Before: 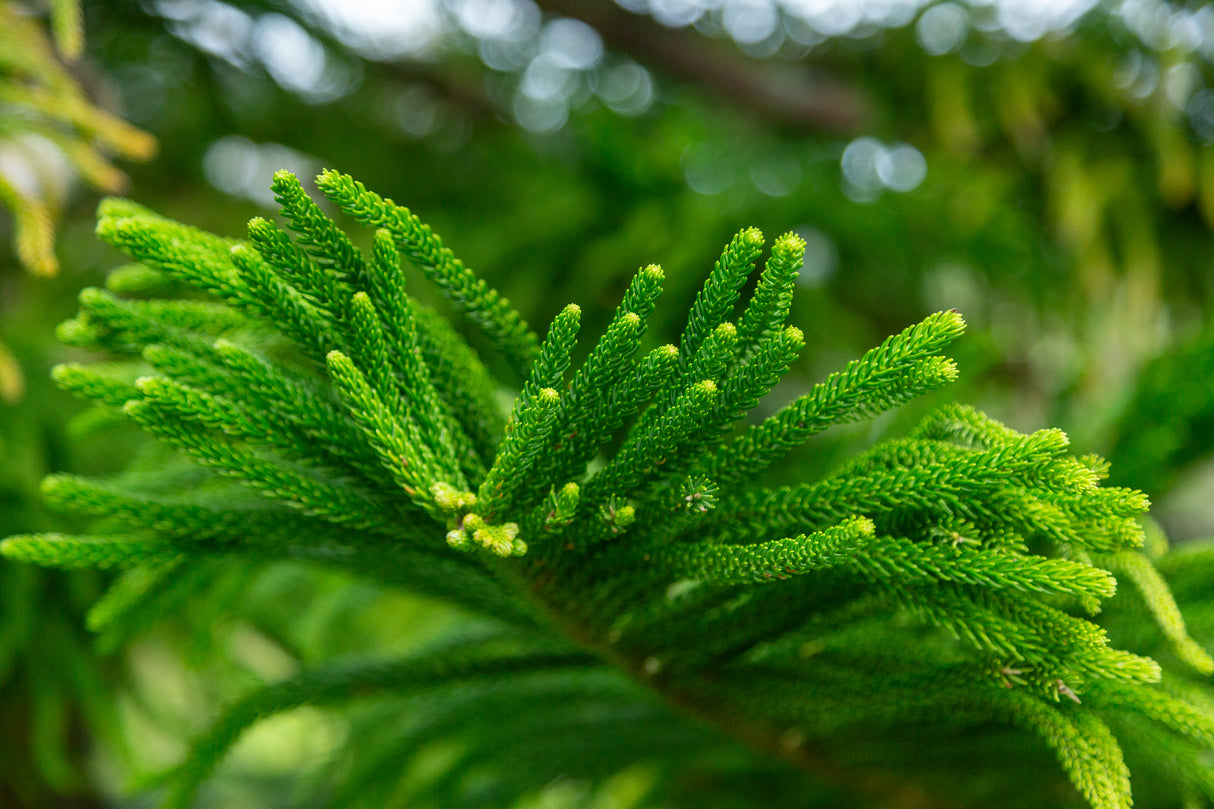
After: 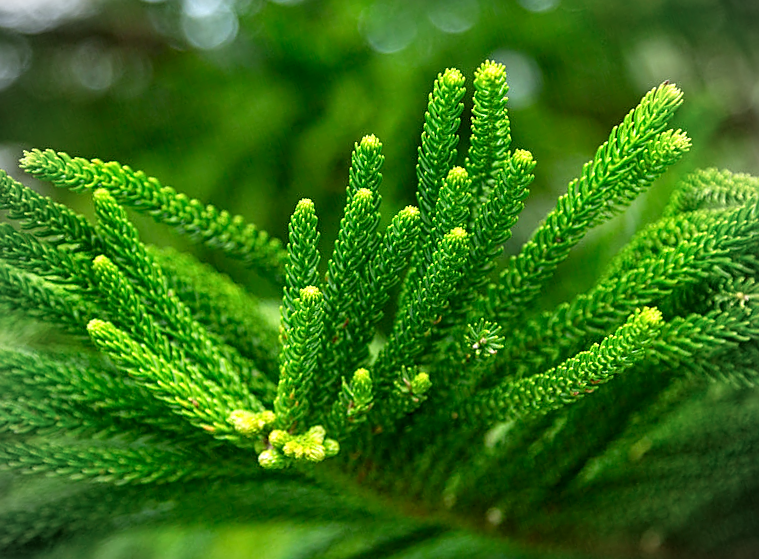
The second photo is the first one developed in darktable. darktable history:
local contrast: highlights 103%, shadows 101%, detail 119%, midtone range 0.2
exposure: black level correction 0.001, exposure 0.5 EV, compensate exposure bias true, compensate highlight preservation false
crop and rotate: angle 18.76°, left 6.721%, right 3.816%, bottom 1.109%
sharpen: on, module defaults
vignetting: fall-off radius 45.01%, unbound false
